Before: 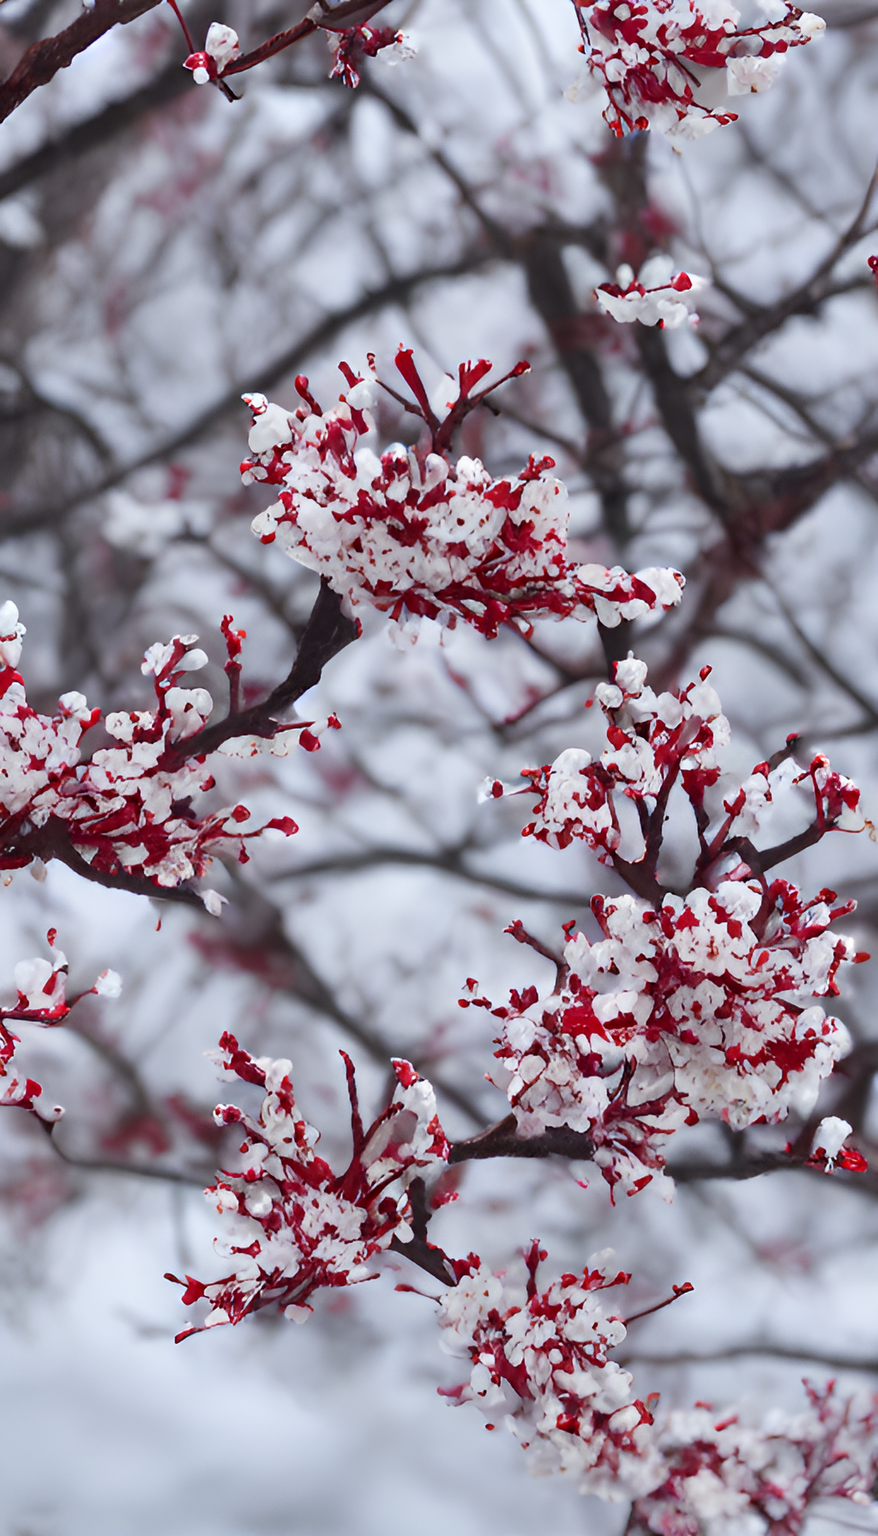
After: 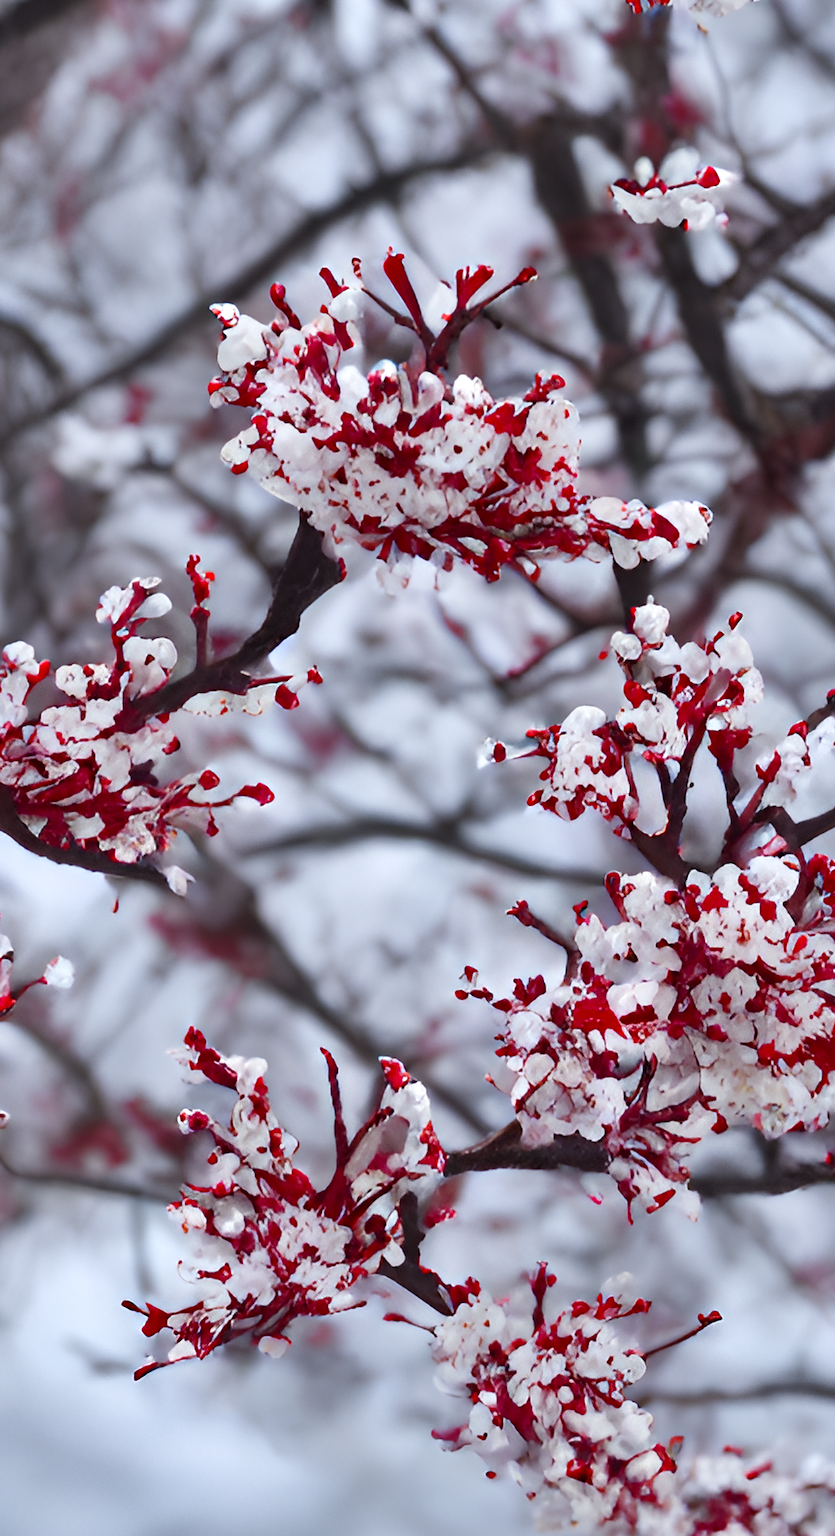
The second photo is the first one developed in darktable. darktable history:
shadows and highlights: soften with gaussian
crop: left 6.446%, top 8.188%, right 9.538%, bottom 3.548%
color balance: contrast 6.48%, output saturation 113.3%
